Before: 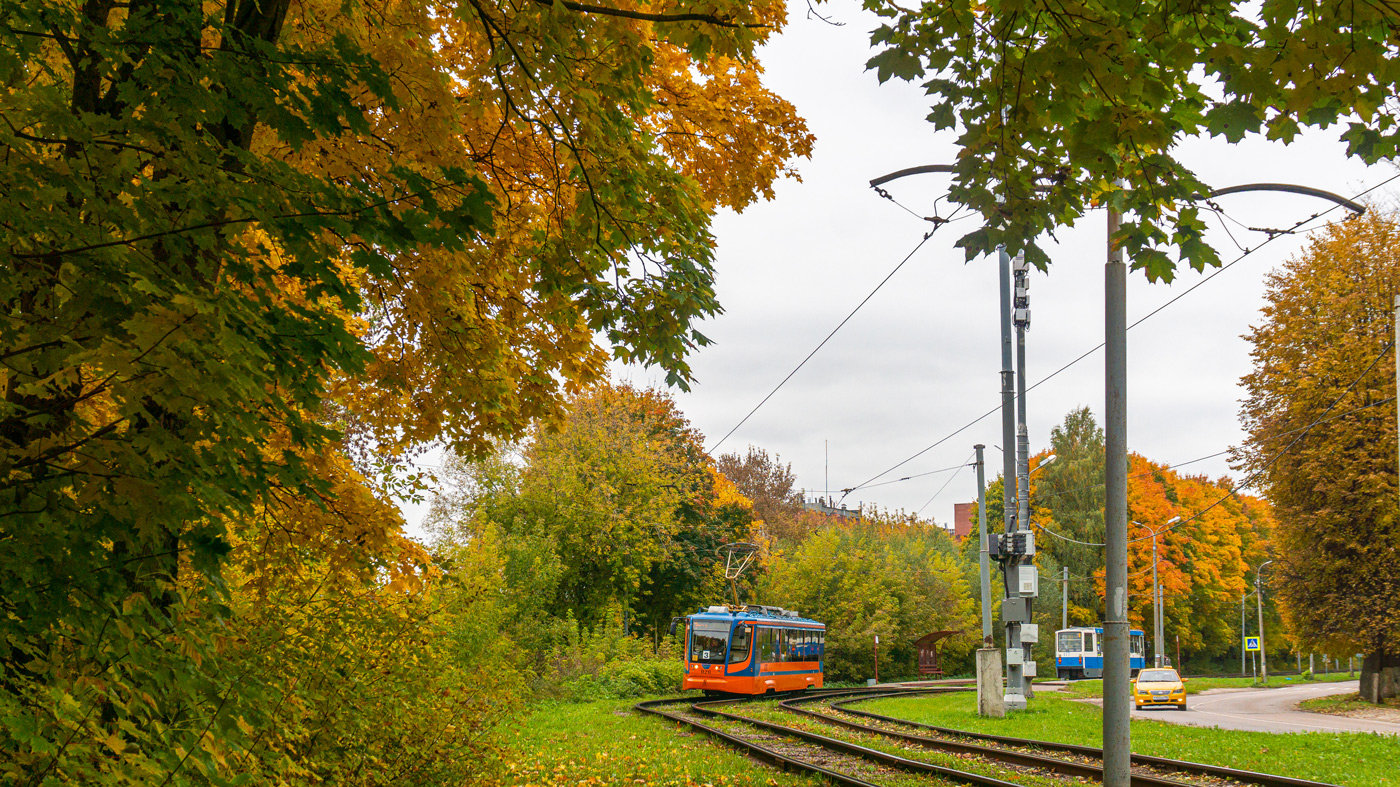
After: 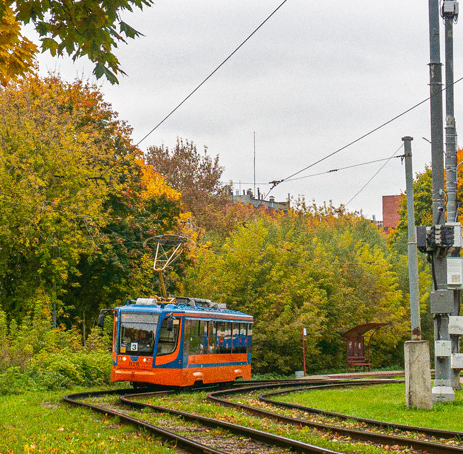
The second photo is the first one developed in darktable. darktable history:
crop: left 40.878%, top 39.176%, right 25.993%, bottom 3.081%
grain: coarseness 0.09 ISO
